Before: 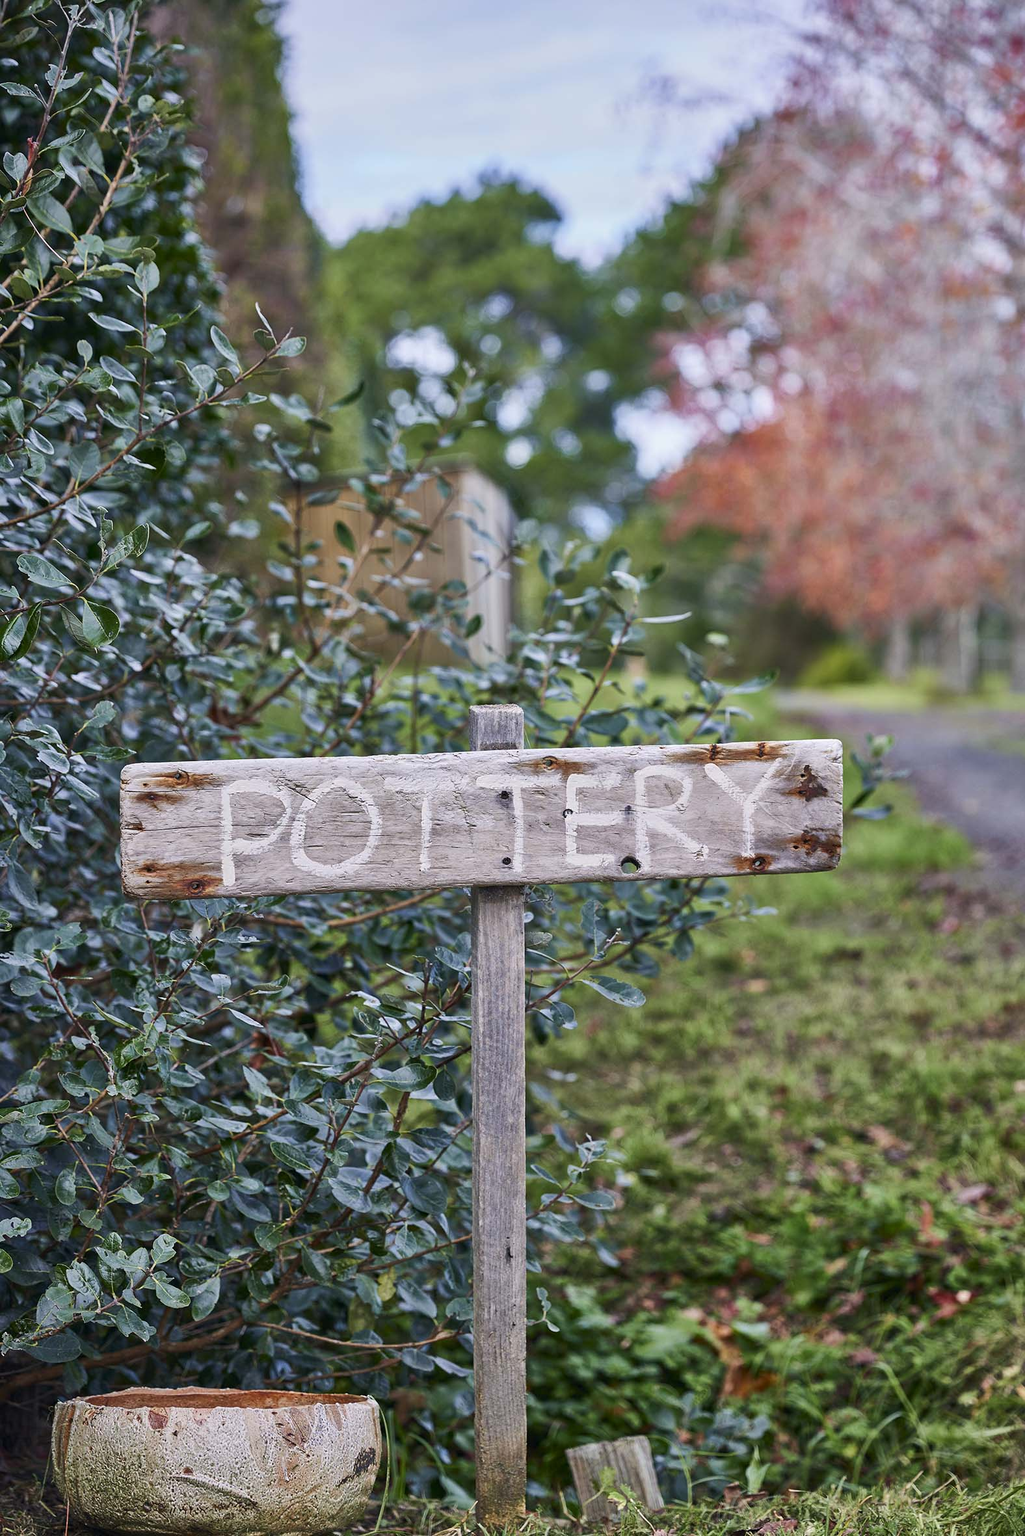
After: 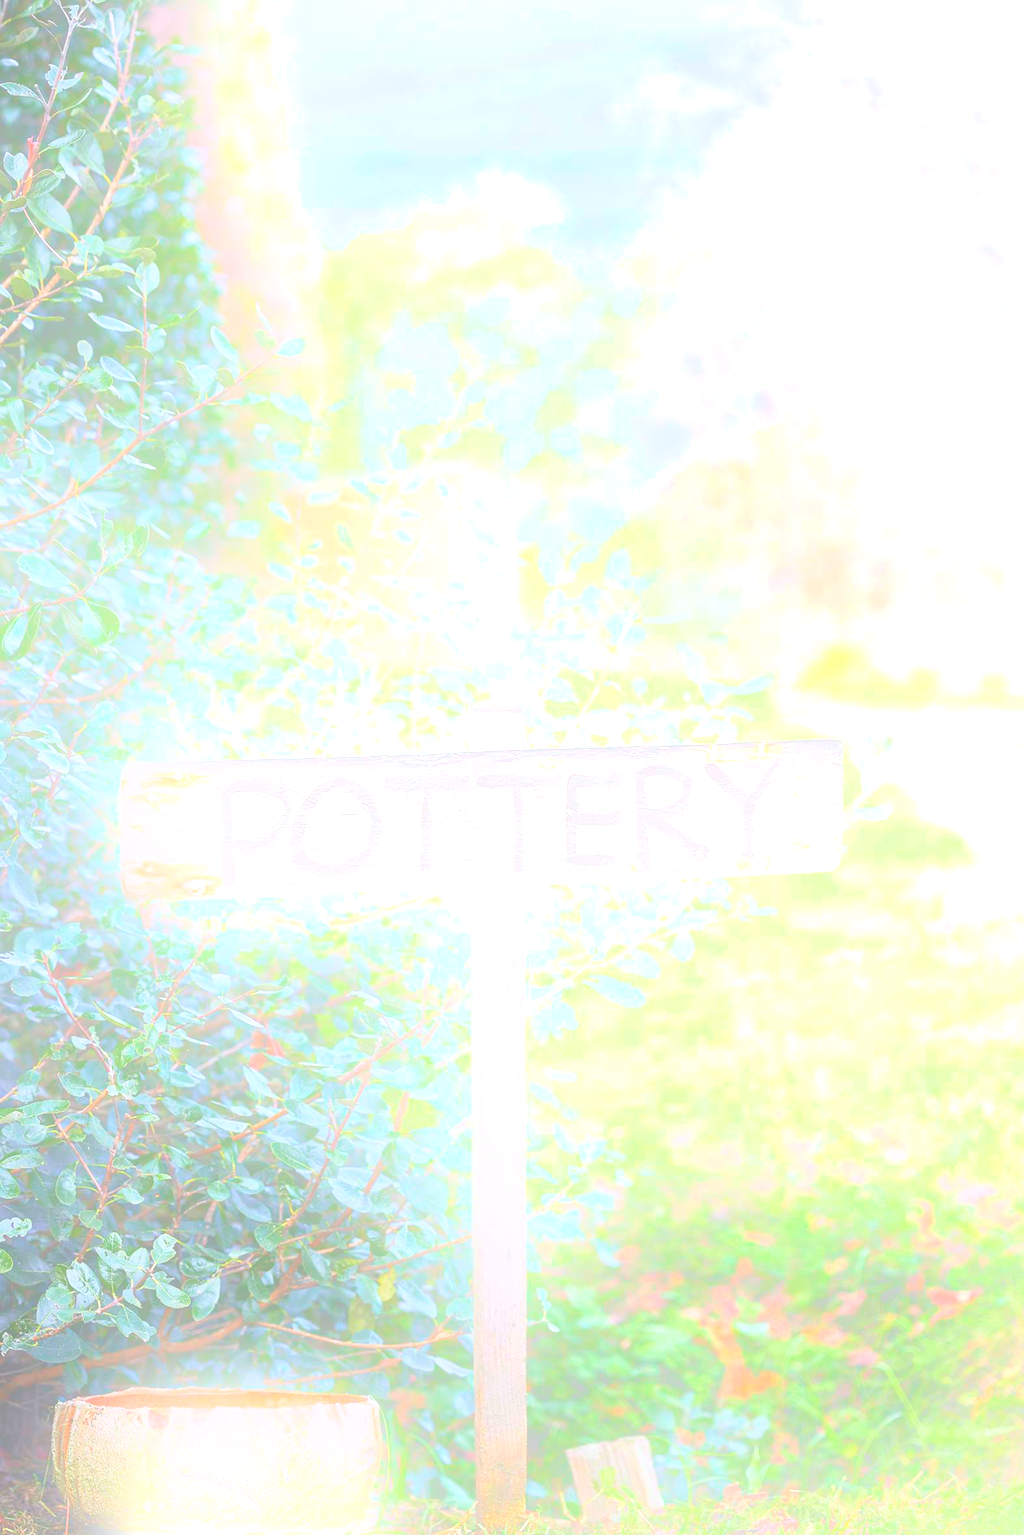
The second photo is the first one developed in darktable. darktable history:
bloom: size 25%, threshold 5%, strength 90%
exposure: black level correction 0, exposure 0.7 EV, compensate exposure bias true, compensate highlight preservation false
